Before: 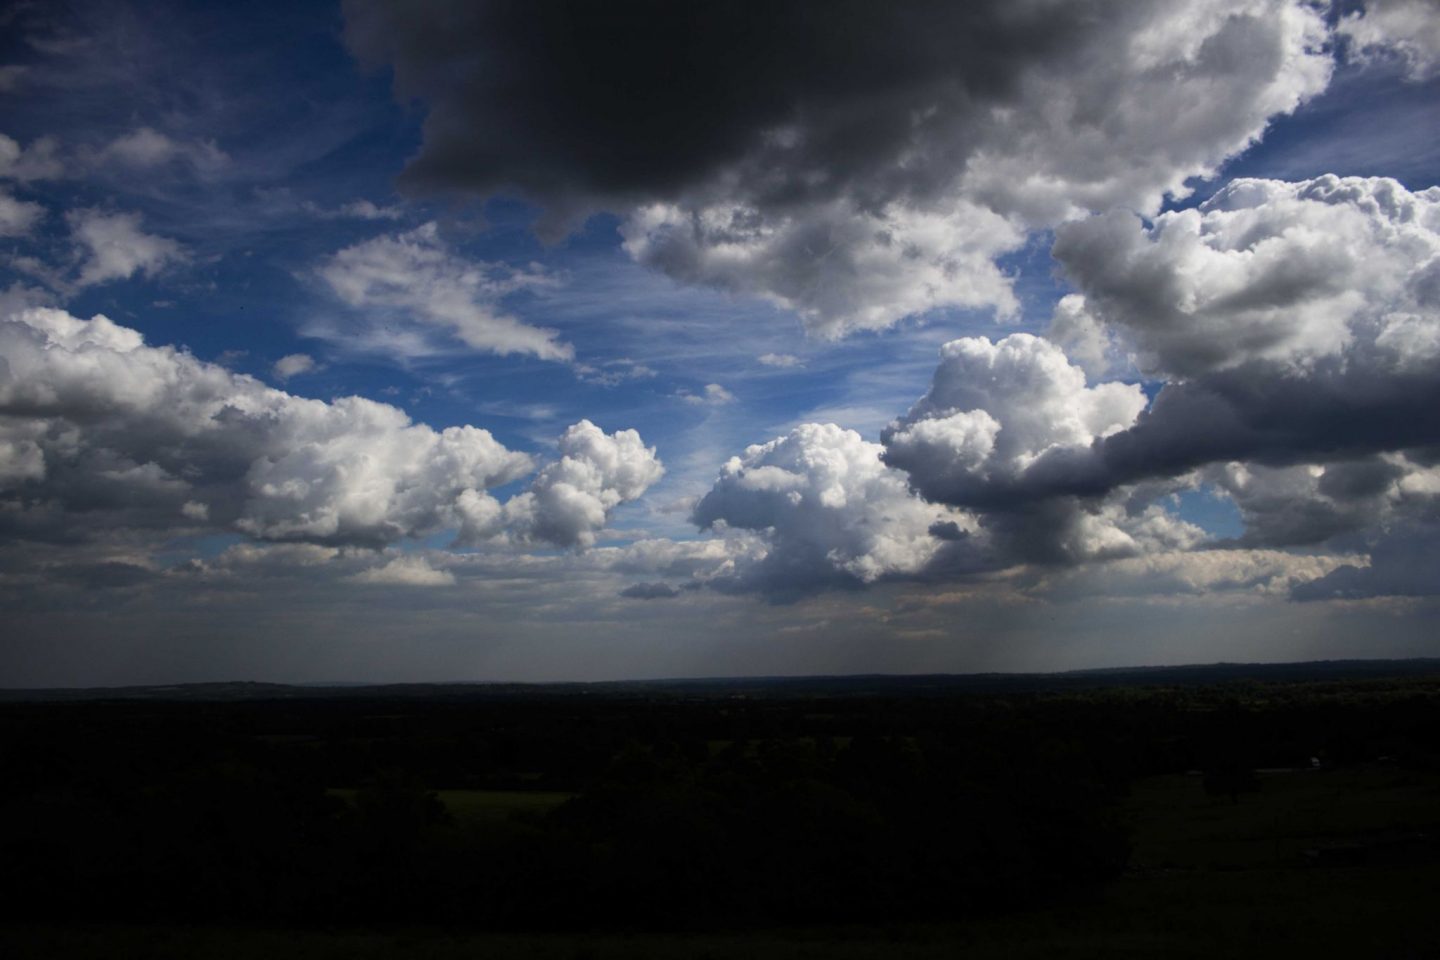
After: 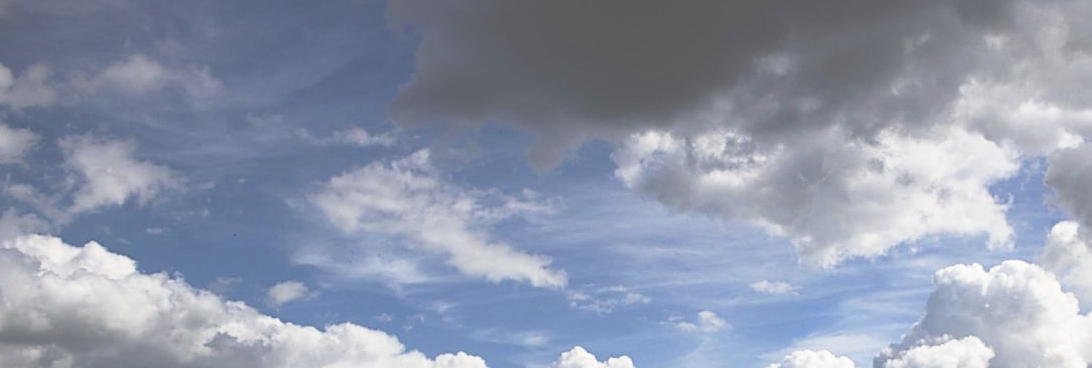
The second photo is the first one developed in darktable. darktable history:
sharpen: on, module defaults
crop: left 0.508%, top 7.633%, right 23.618%, bottom 53.99%
base curve: curves: ch0 [(0, 0) (0.028, 0.03) (0.121, 0.232) (0.46, 0.748) (0.859, 0.968) (1, 1)], preserve colors none
shadows and highlights: shadows 30.93, highlights 1.72, soften with gaussian
exposure: black level correction -0.062, exposure -0.05 EV, compensate highlight preservation false
